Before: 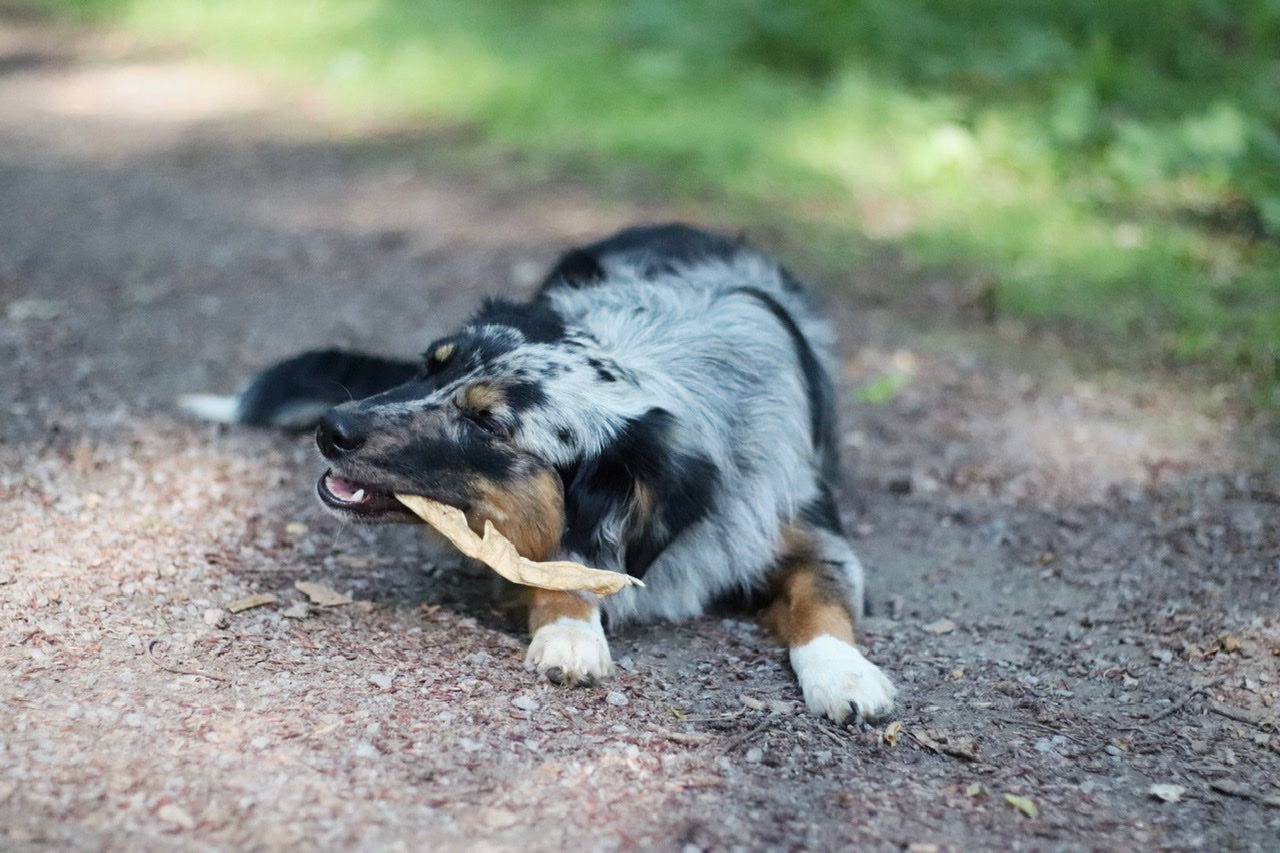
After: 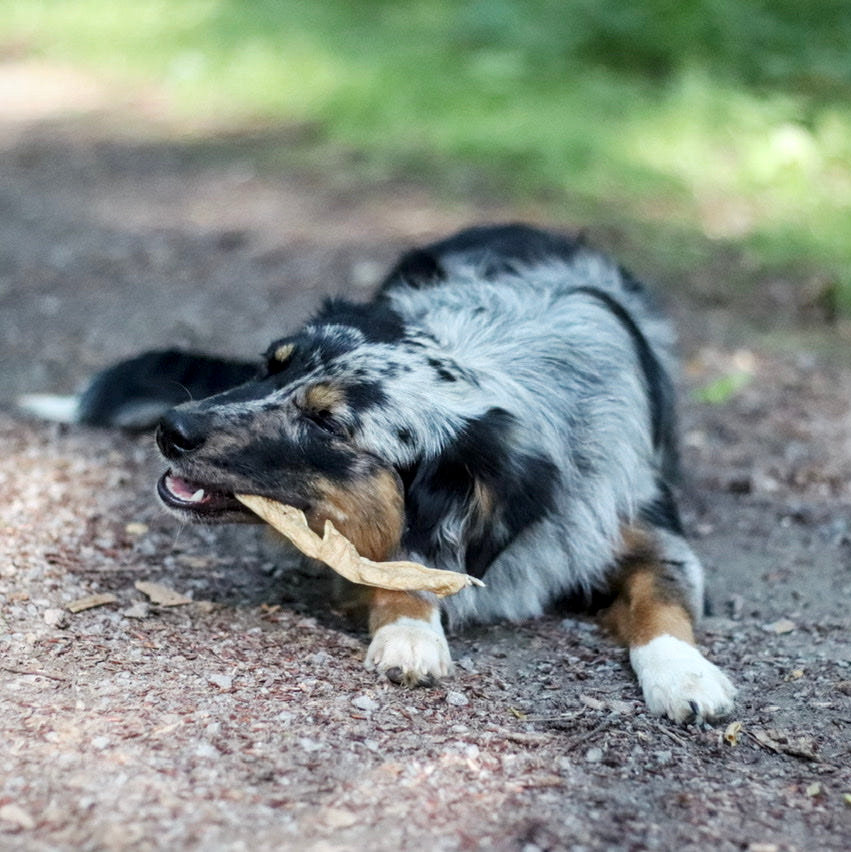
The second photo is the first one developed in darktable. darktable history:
crop and rotate: left 12.538%, right 20.947%
local contrast: detail 130%
